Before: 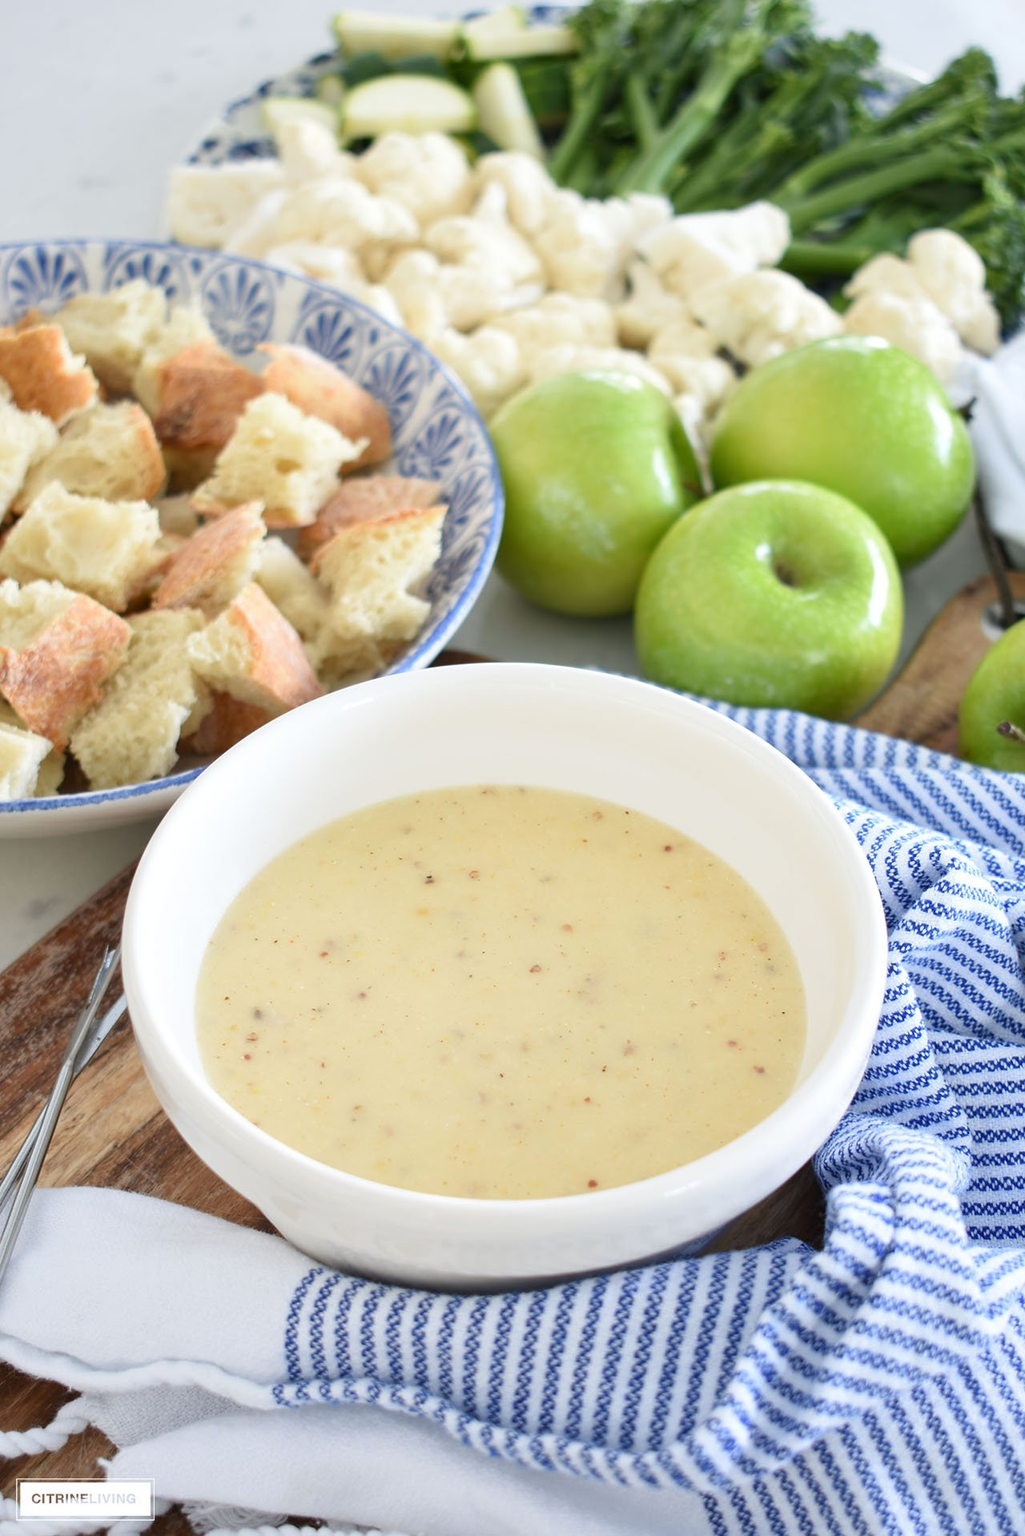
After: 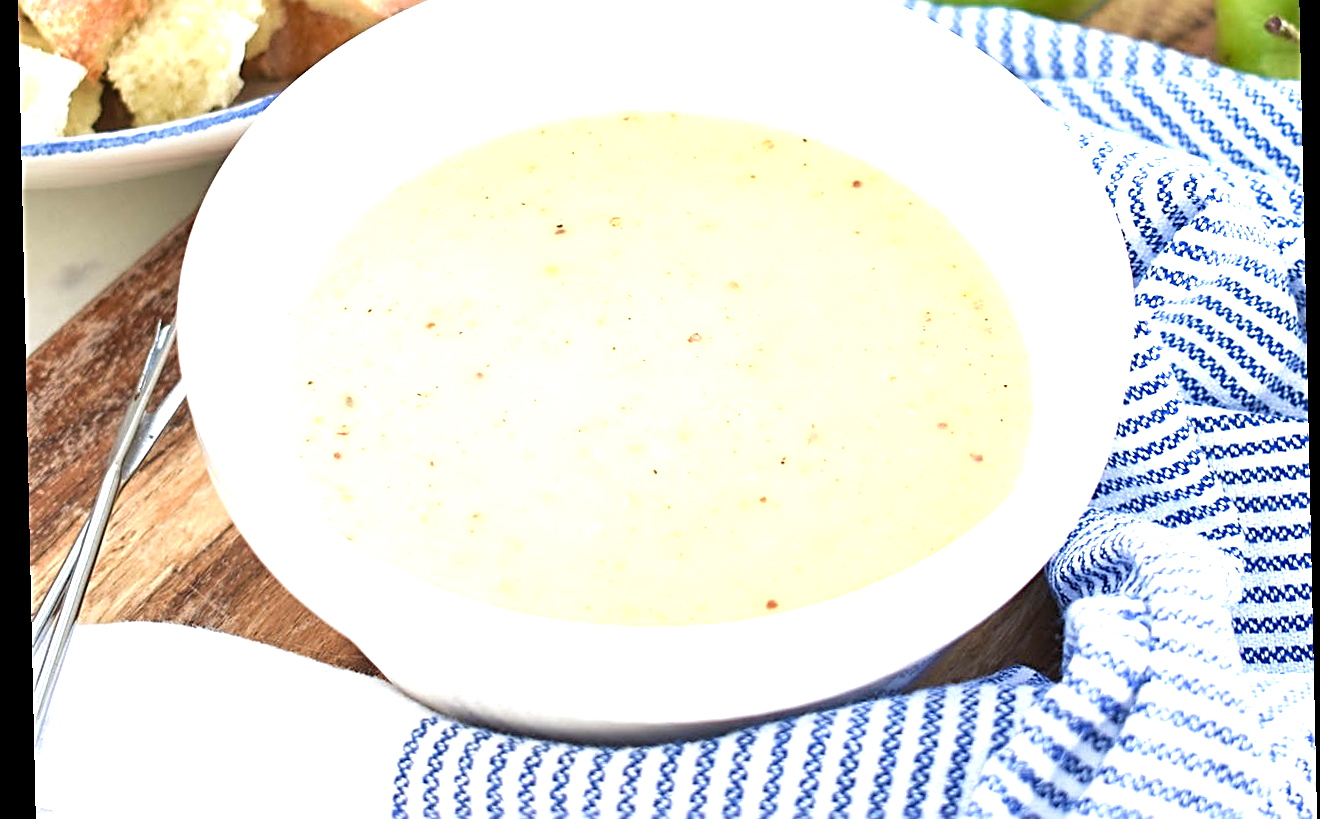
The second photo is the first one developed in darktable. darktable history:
exposure: exposure 1.061 EV, compensate highlight preservation false
crop: top 45.551%, bottom 12.262%
rotate and perspective: rotation -1.24°, automatic cropping off
sharpen: radius 2.817, amount 0.715
velvia: on, module defaults
